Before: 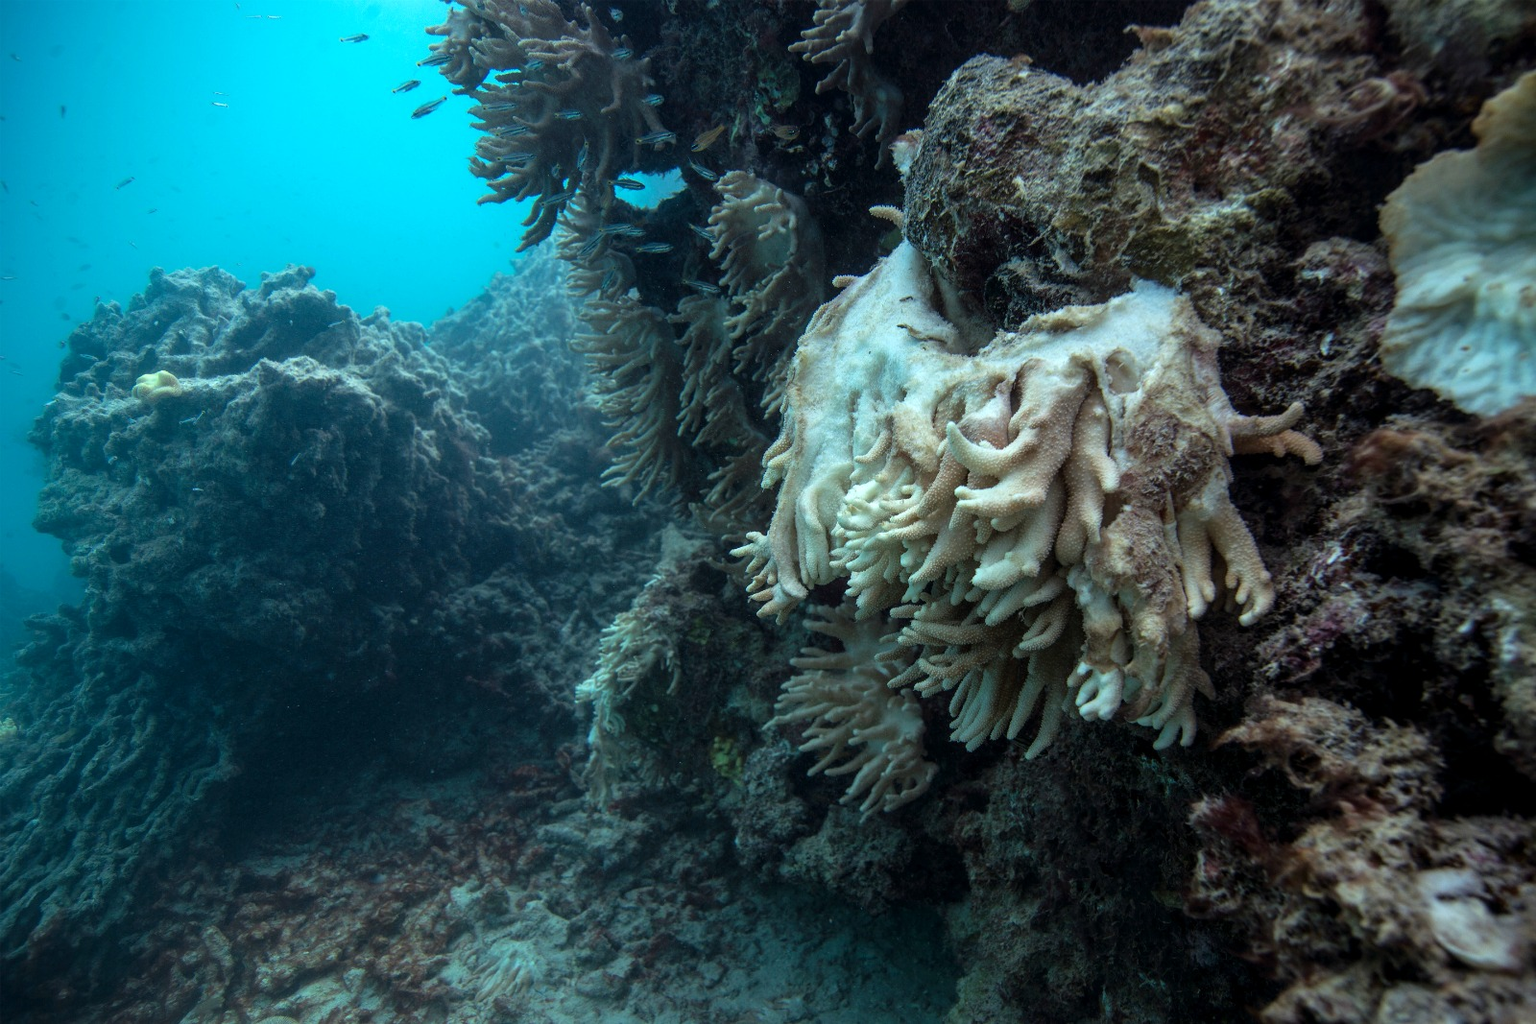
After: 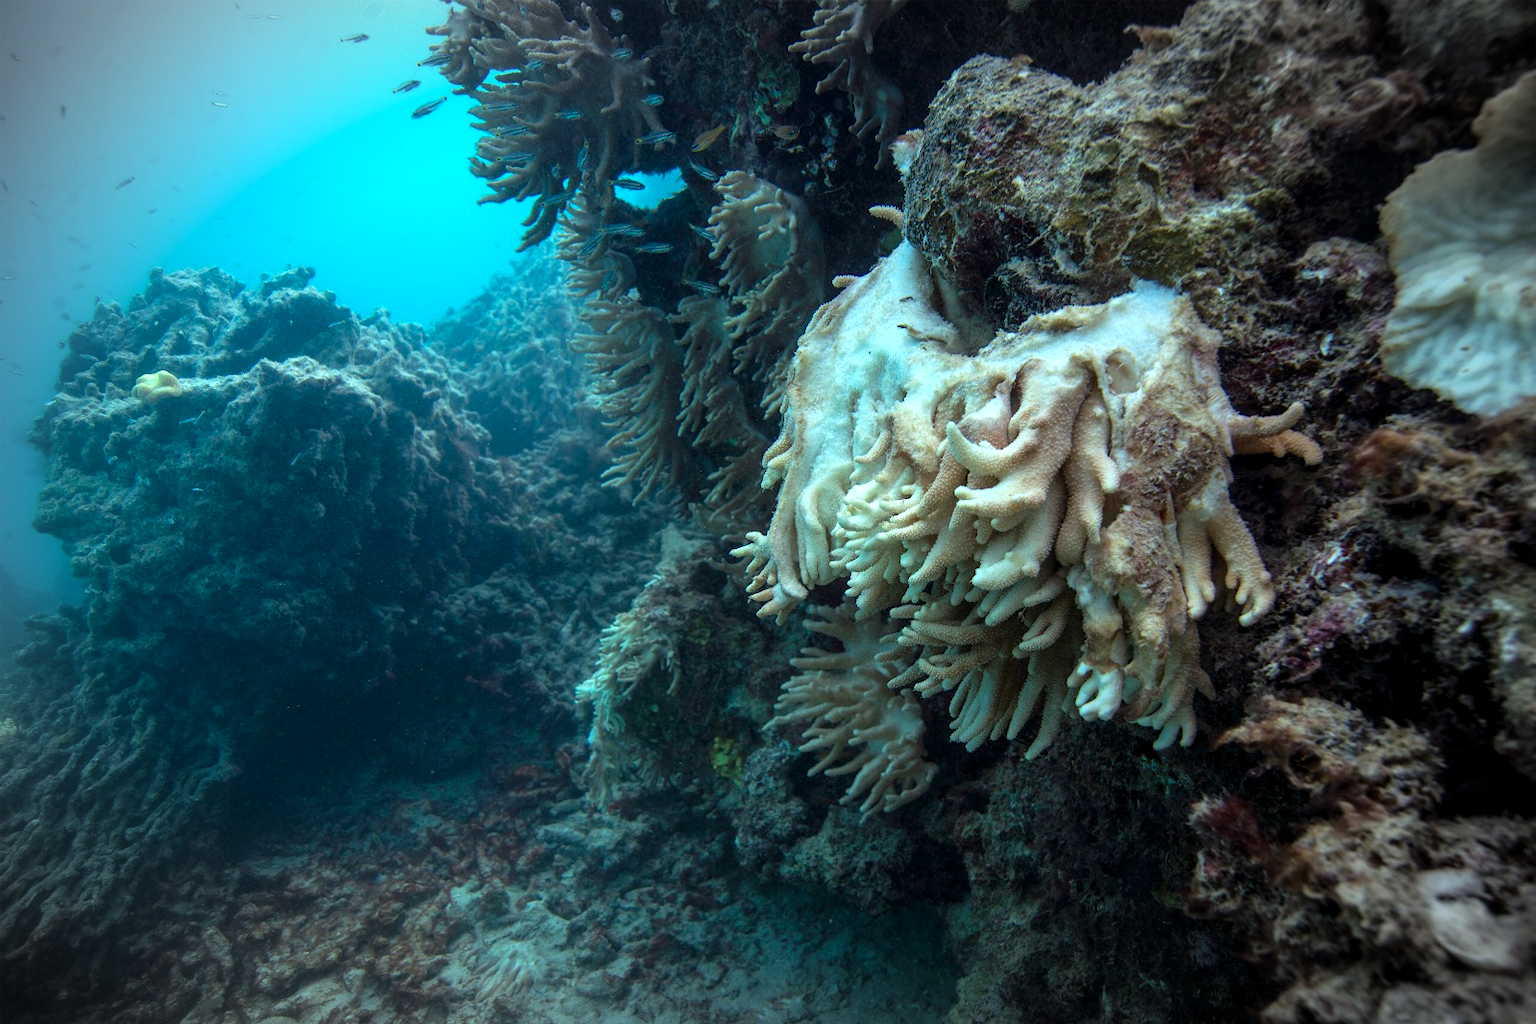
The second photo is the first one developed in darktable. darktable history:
vignetting: brightness -0.44, saturation -0.688, automatic ratio true
exposure: exposure 0.288 EV, compensate highlight preservation false
color balance rgb: perceptual saturation grading › global saturation 14.64%, global vibrance 20%
